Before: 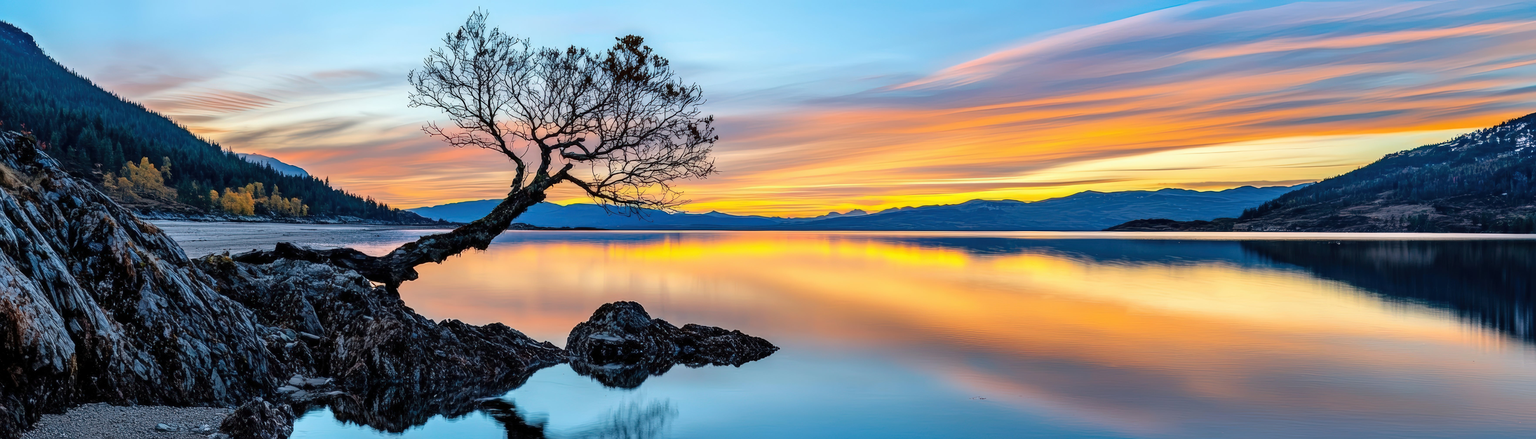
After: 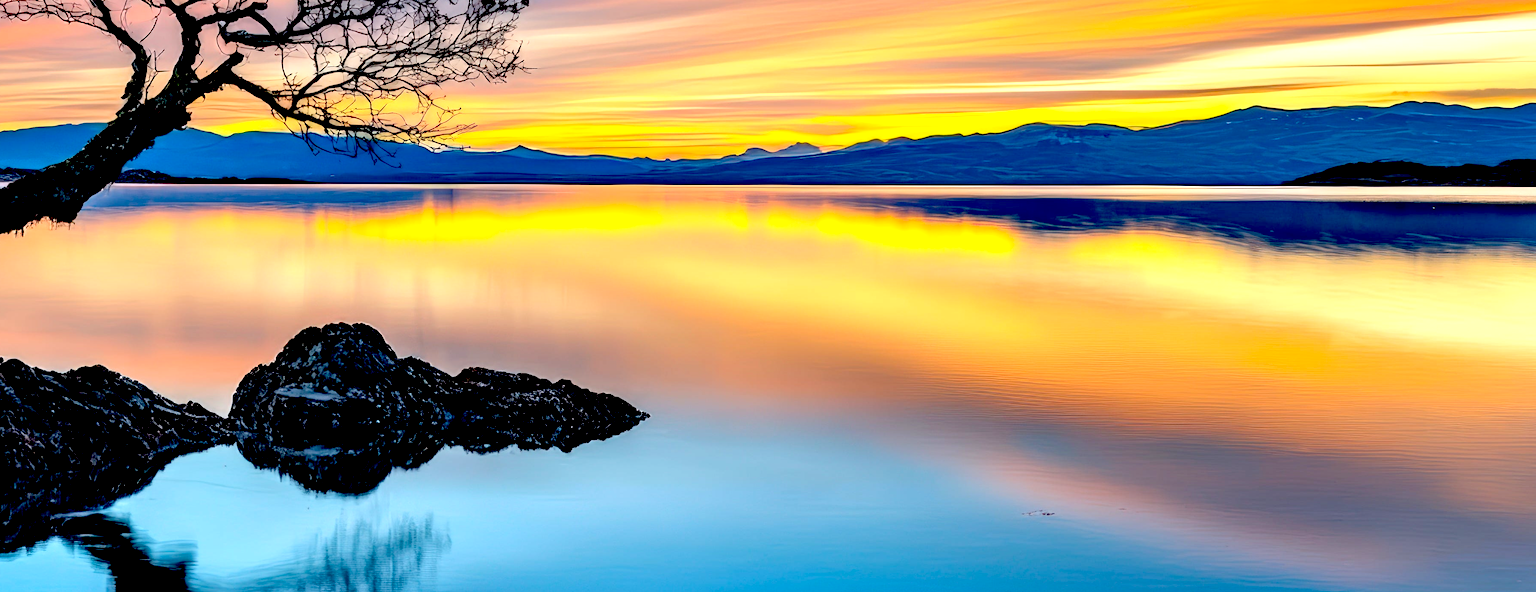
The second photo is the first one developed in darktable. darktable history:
exposure: black level correction 0.04, exposure 0.5 EV, compensate highlight preservation false
crop and rotate: left 29.237%, top 31.152%, right 19.807%
